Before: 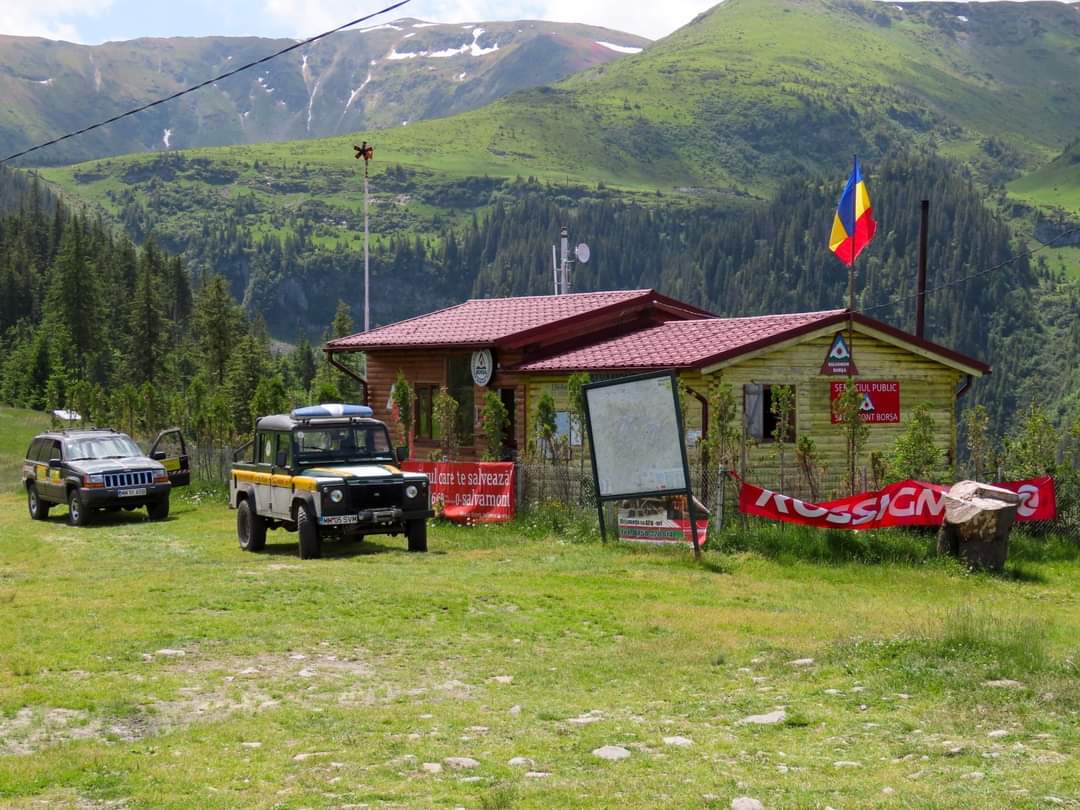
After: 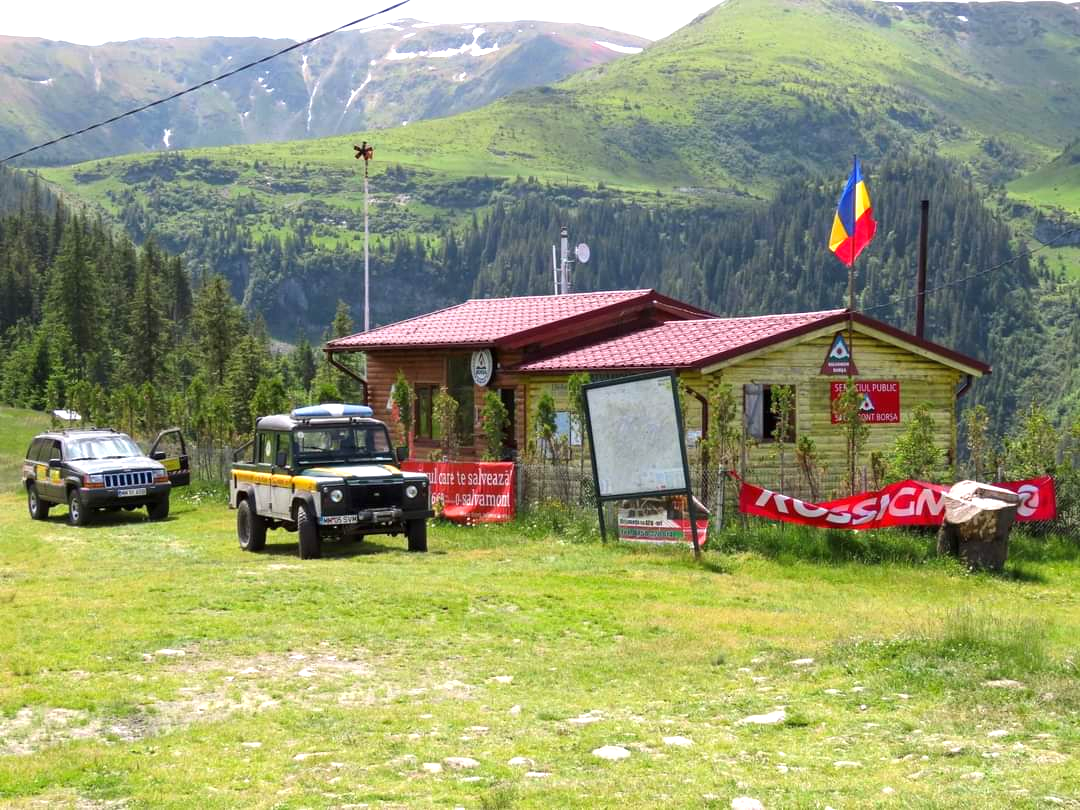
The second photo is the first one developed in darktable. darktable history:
exposure: black level correction 0, exposure 0.702 EV, compensate exposure bias true, compensate highlight preservation false
